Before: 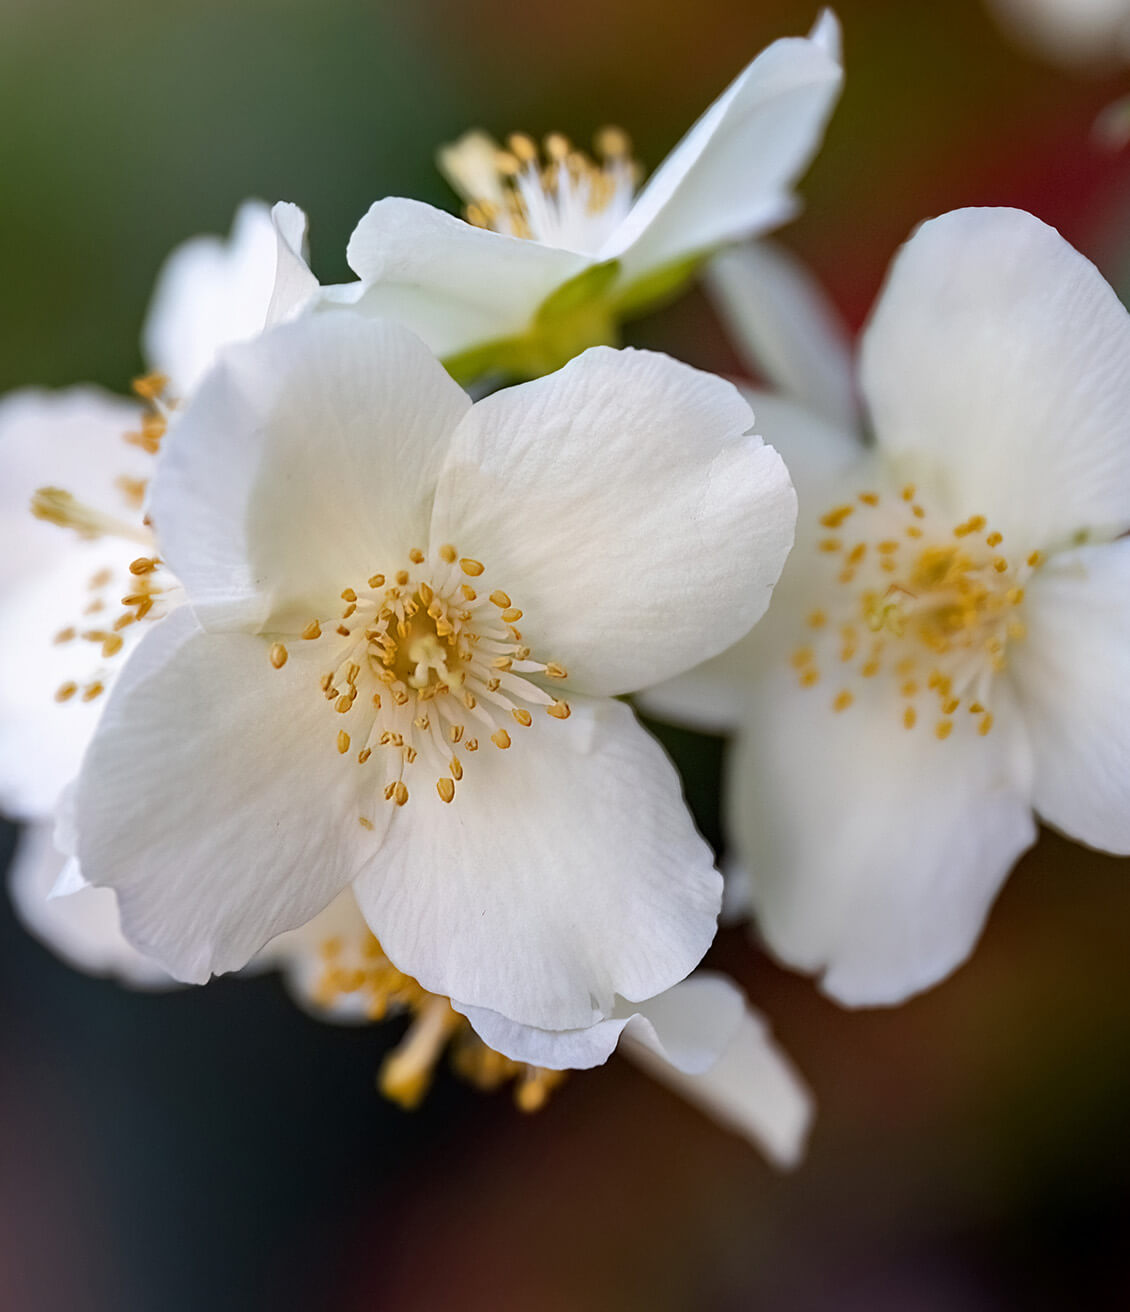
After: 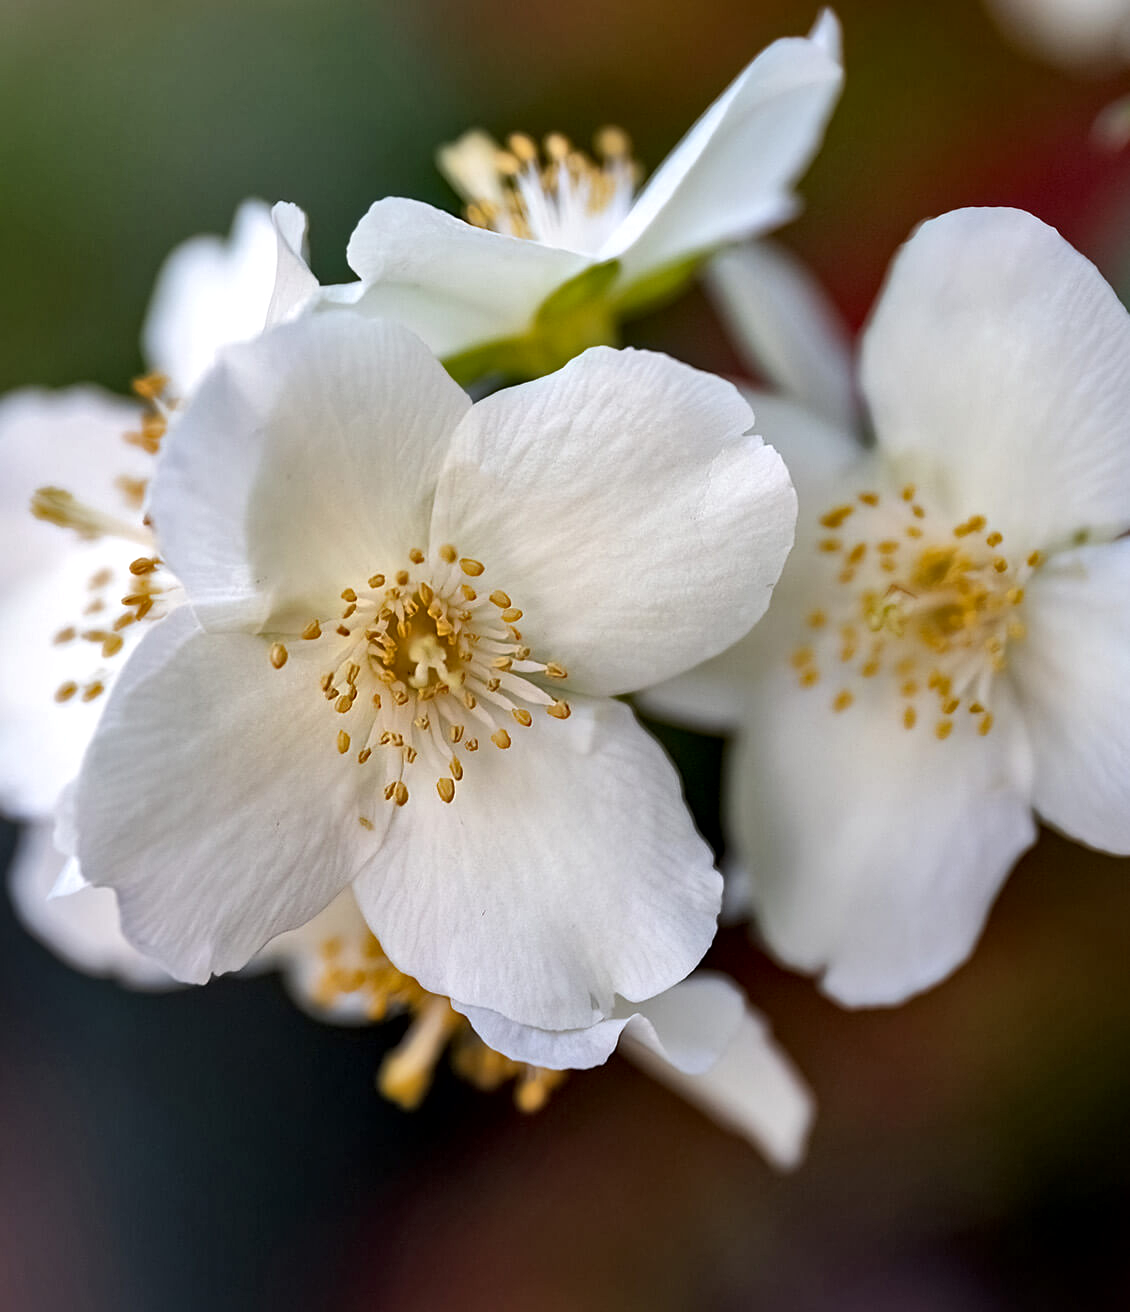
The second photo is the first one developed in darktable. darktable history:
local contrast: mode bilateral grid, contrast 51, coarseness 49, detail 150%, midtone range 0.2
exposure: compensate highlight preservation false
